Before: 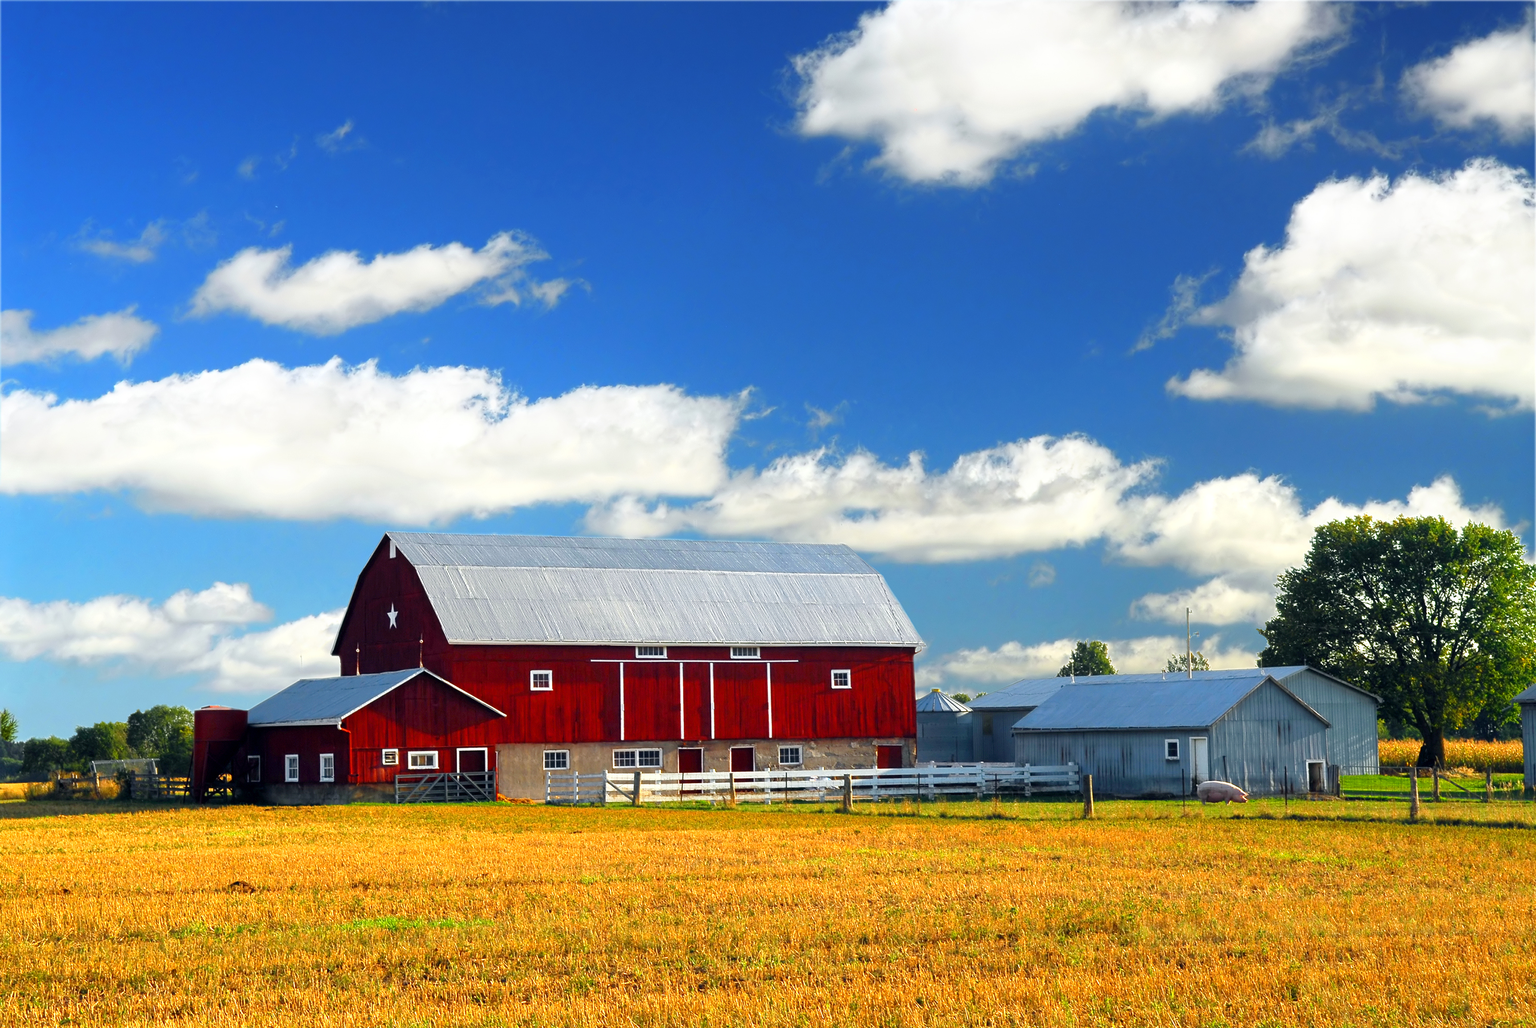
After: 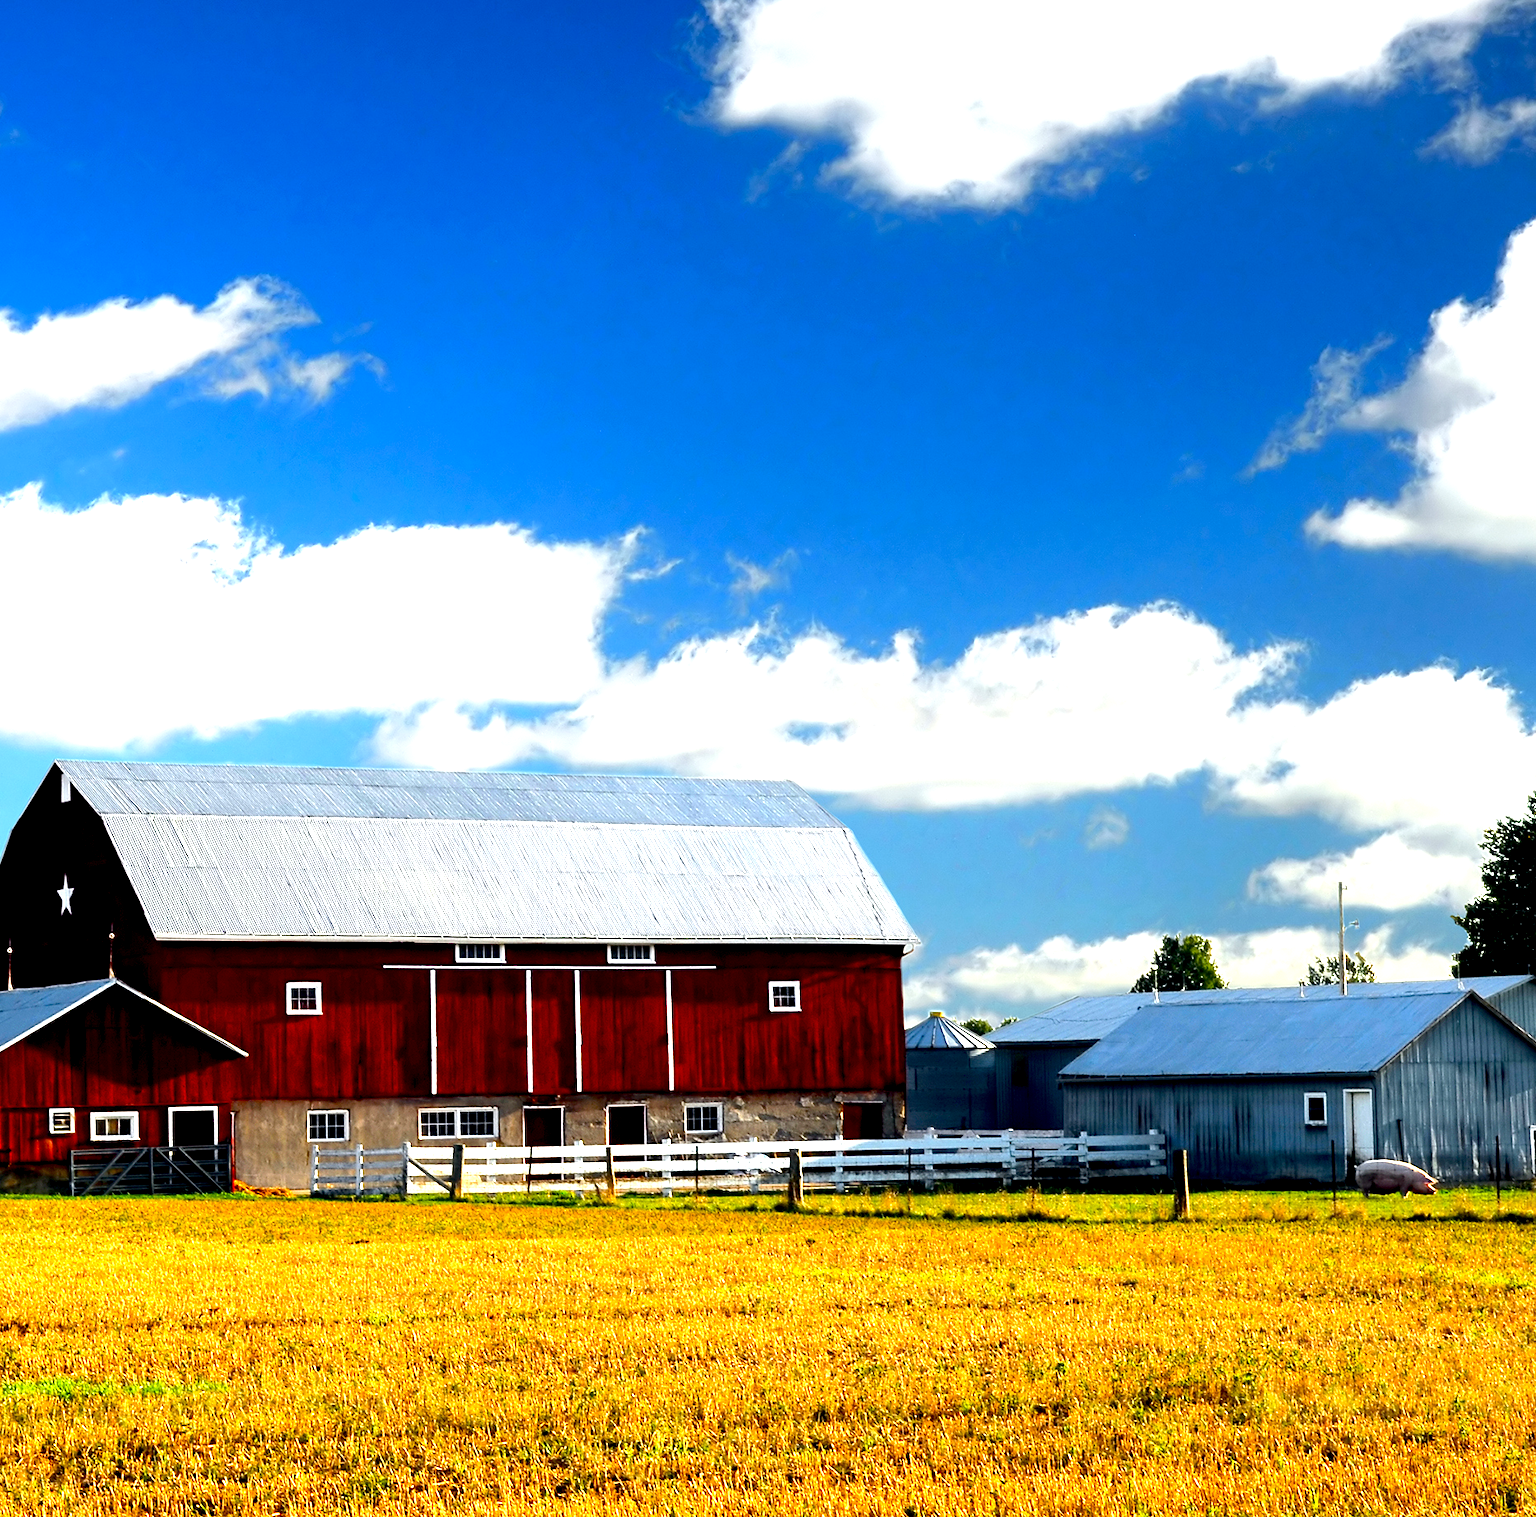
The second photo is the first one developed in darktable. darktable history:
tone equalizer: -8 EV -1.08 EV, -7 EV -1.01 EV, -6 EV -0.867 EV, -5 EV -0.578 EV, -3 EV 0.578 EV, -2 EV 0.867 EV, -1 EV 1.01 EV, +0 EV 1.08 EV, edges refinement/feathering 500, mask exposure compensation -1.57 EV, preserve details no
exposure: black level correction 0.029, exposure -0.073 EV, compensate highlight preservation false
crop and rotate: left 22.918%, top 5.629%, right 14.711%, bottom 2.247%
